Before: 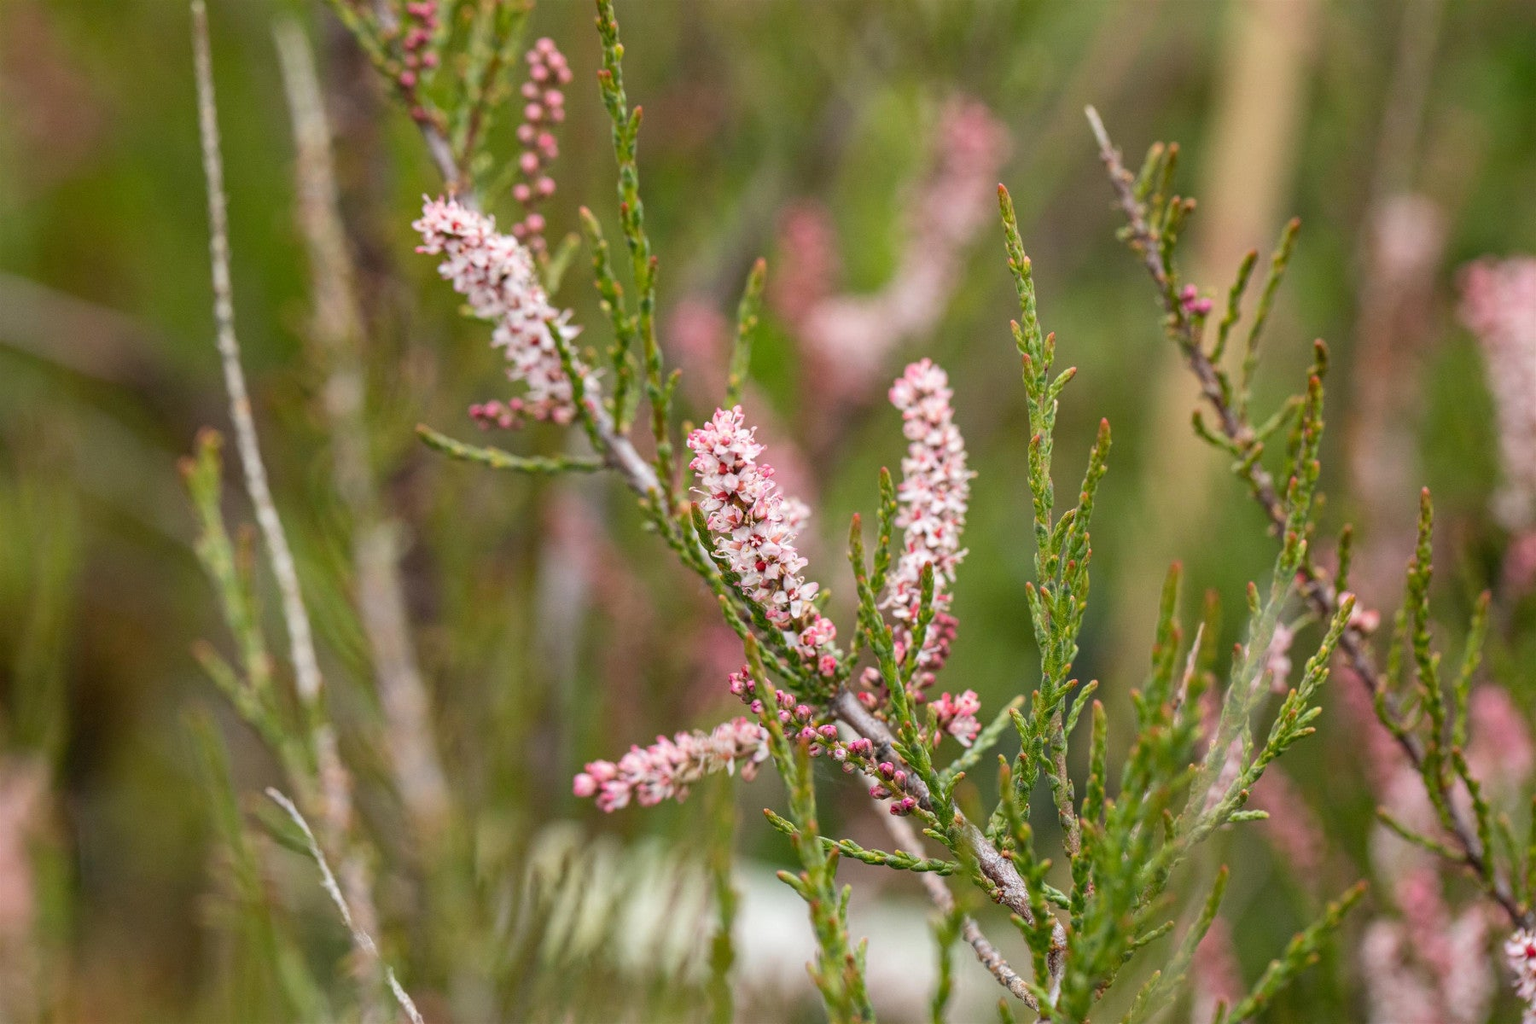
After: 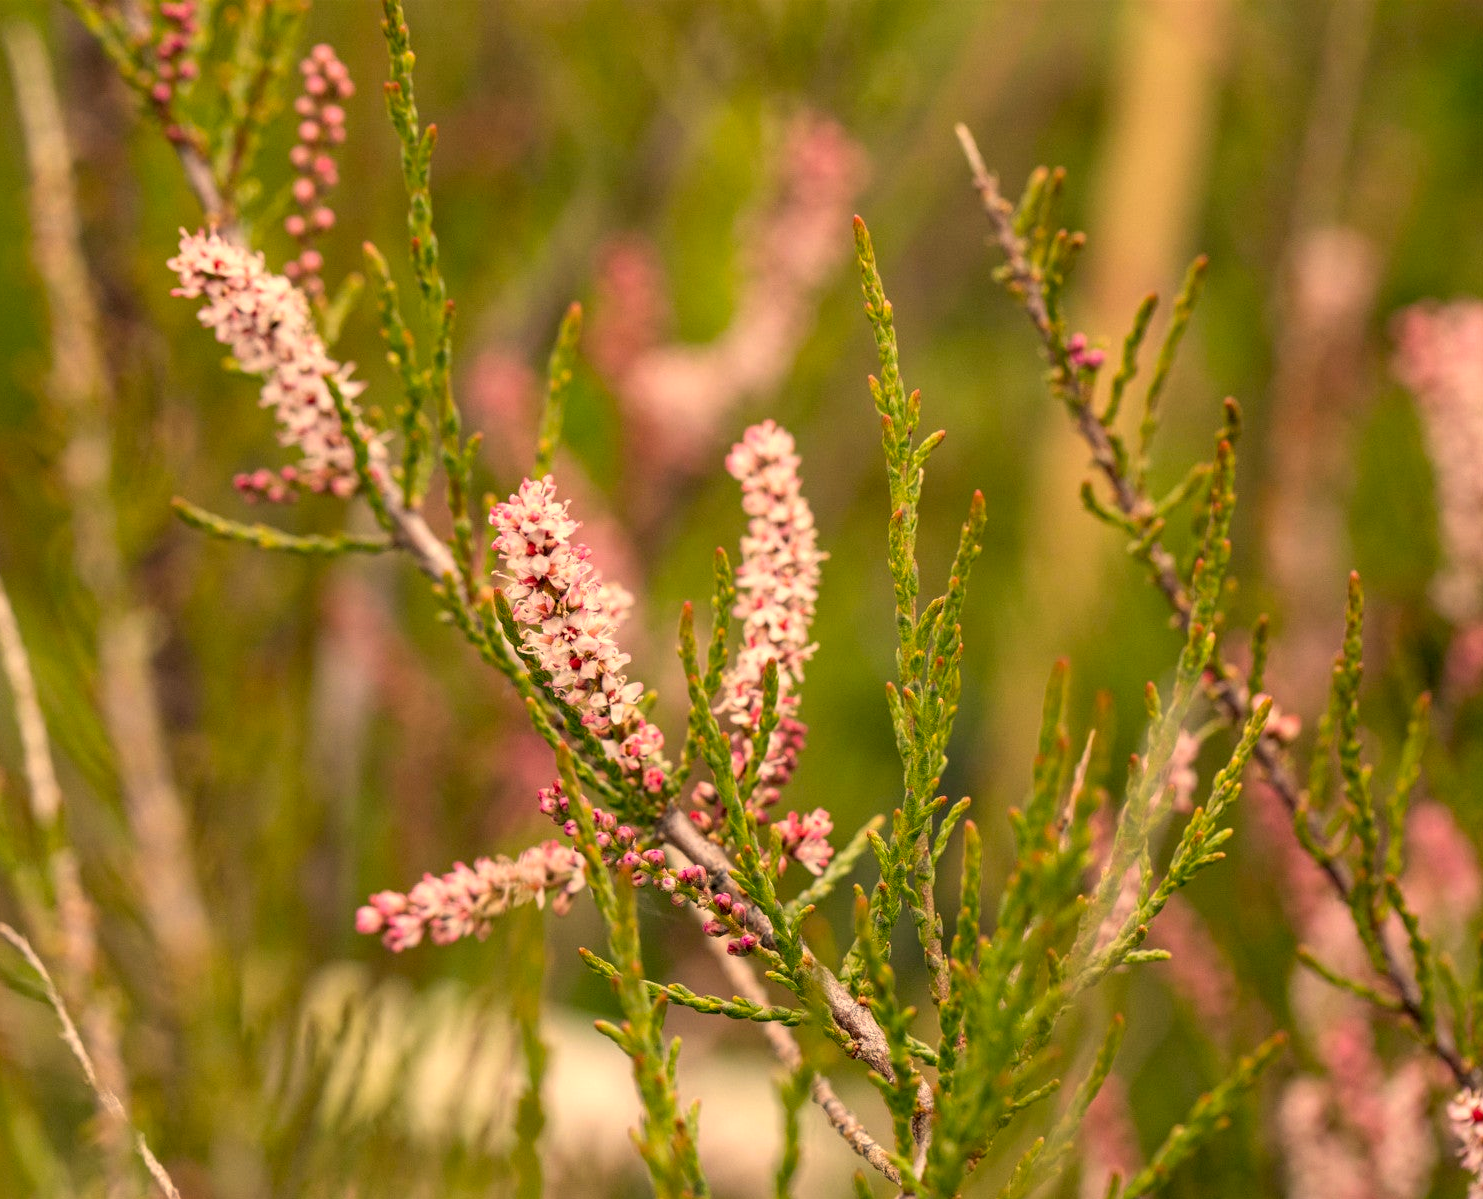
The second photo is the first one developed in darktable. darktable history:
exposure: black level correction 0.007, exposure 0.159 EV, compensate highlight preservation false
crop: left 17.582%, bottom 0.031%
color correction: highlights a* 15, highlights b* 31.55
